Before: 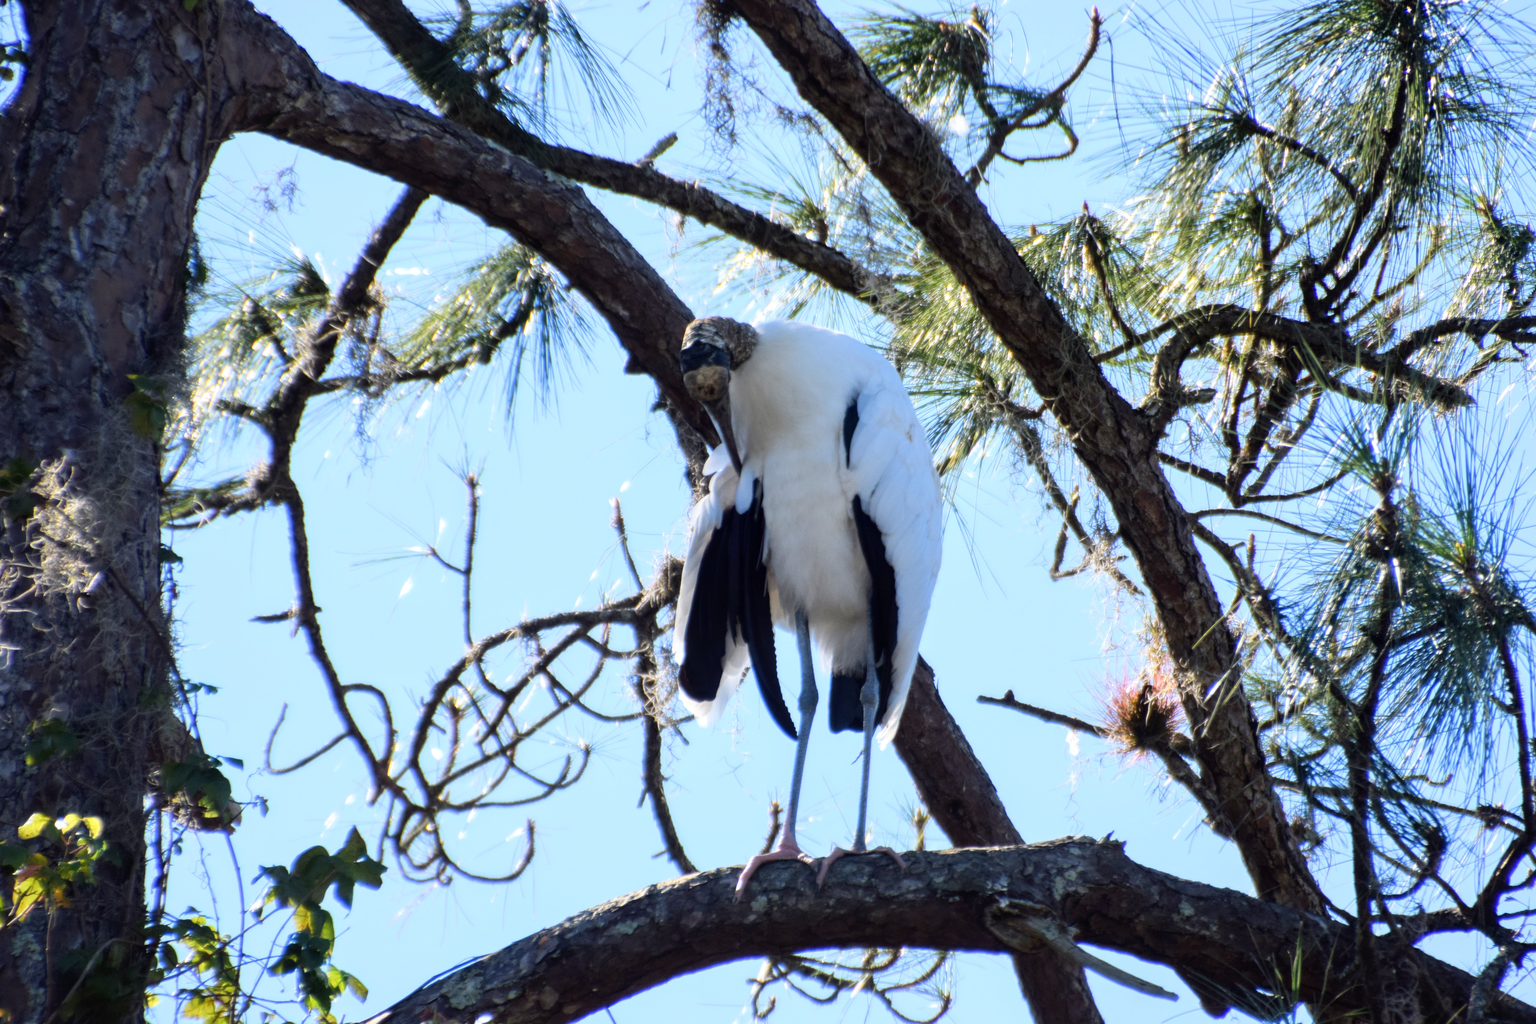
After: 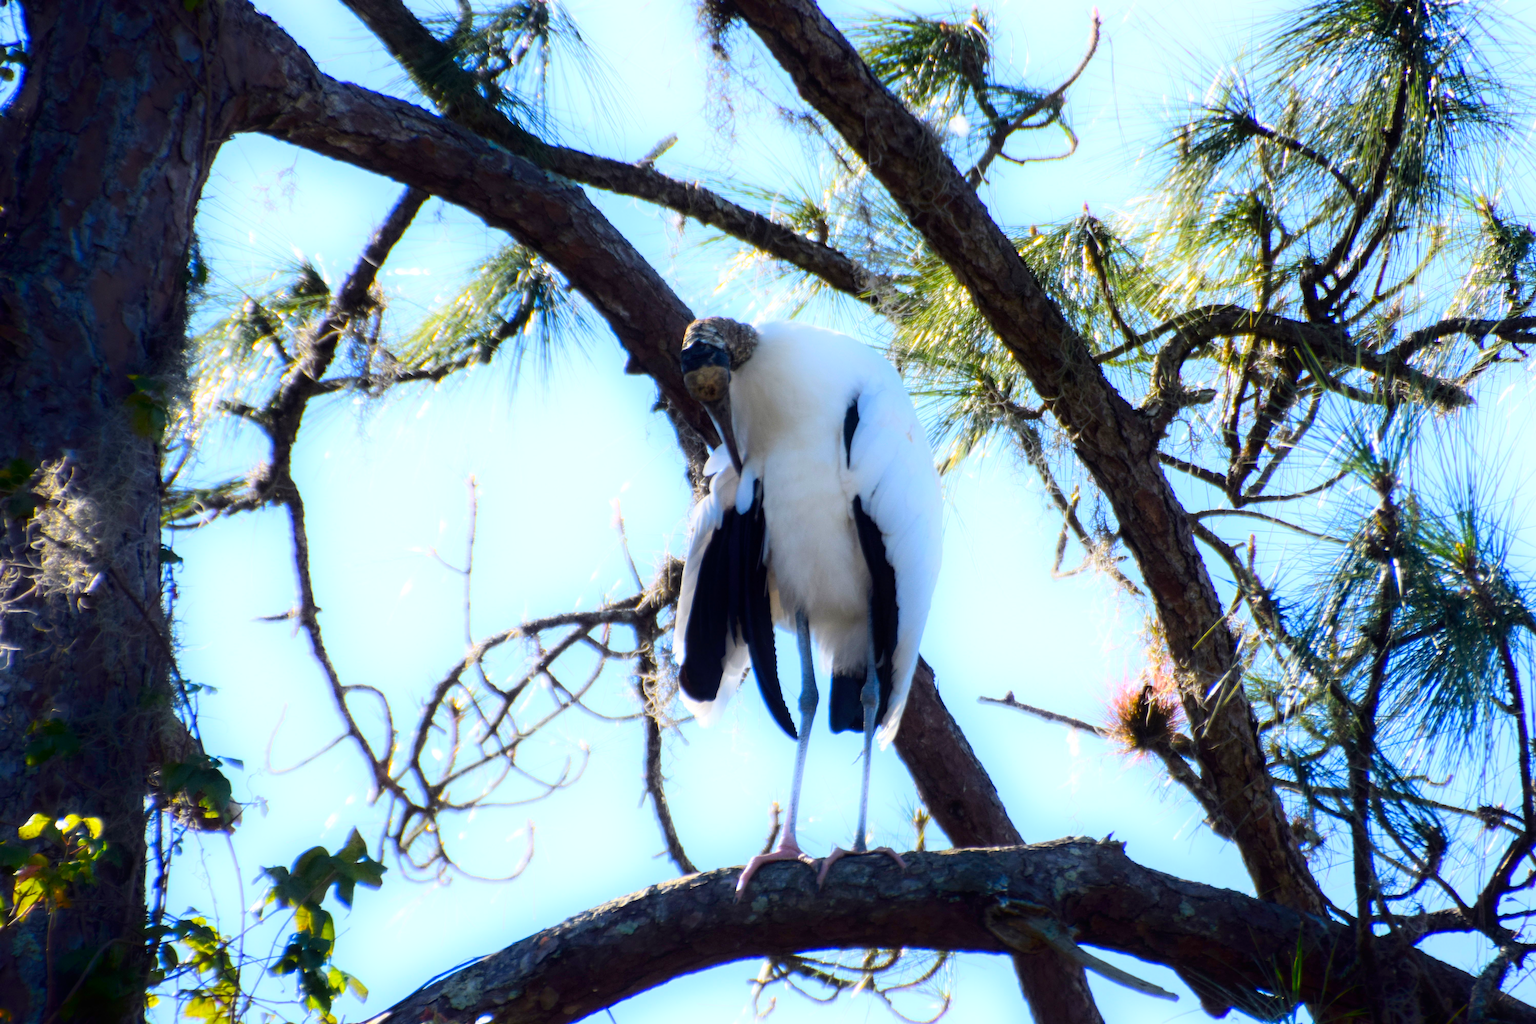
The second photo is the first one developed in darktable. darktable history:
color balance rgb: perceptual saturation grading › global saturation 30%, global vibrance 20%
shadows and highlights: shadows -54.3, highlights 86.09, soften with gaussian
